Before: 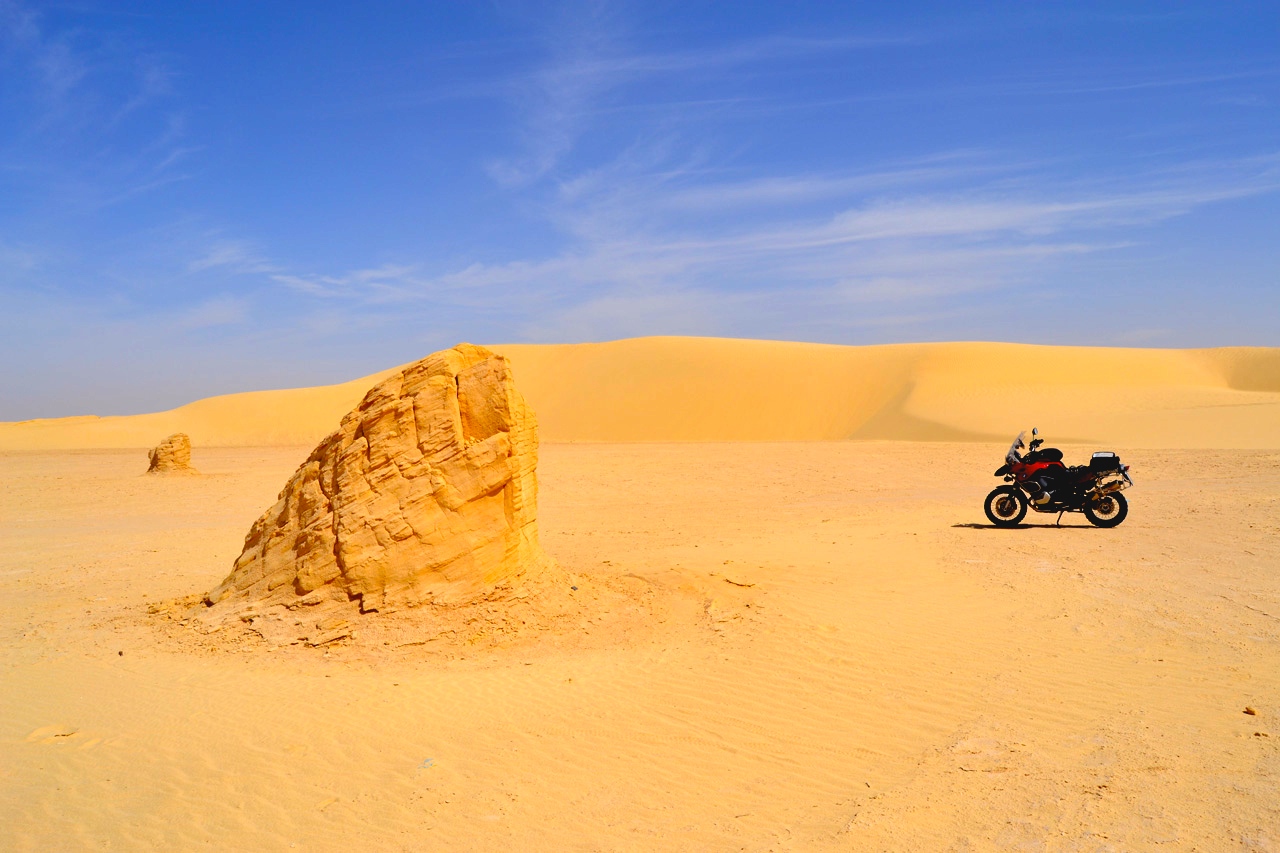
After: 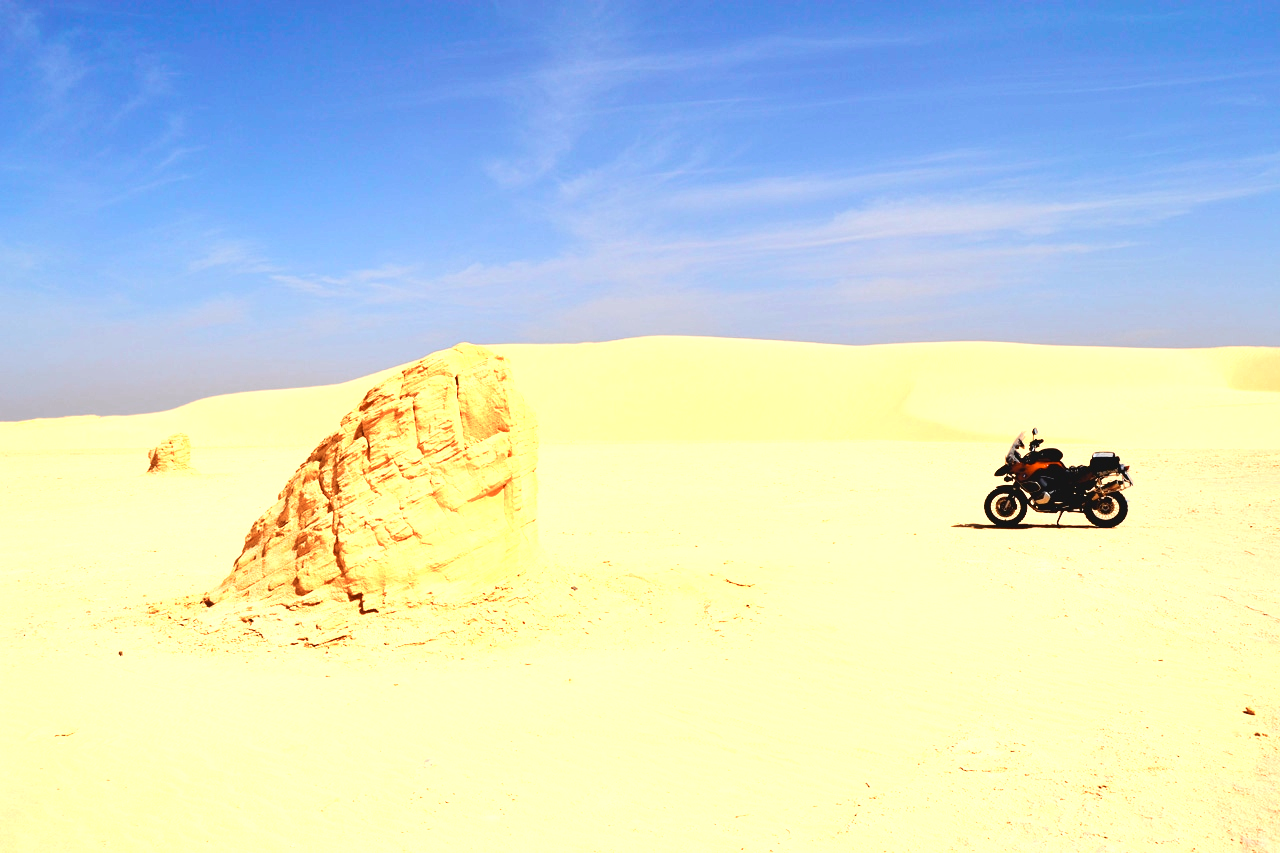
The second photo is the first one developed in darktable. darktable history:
tone curve: curves: ch0 [(0, 0) (0.003, 0.019) (0.011, 0.022) (0.025, 0.03) (0.044, 0.049) (0.069, 0.08) (0.1, 0.111) (0.136, 0.144) (0.177, 0.189) (0.224, 0.23) (0.277, 0.285) (0.335, 0.356) (0.399, 0.428) (0.468, 0.511) (0.543, 0.597) (0.623, 0.682) (0.709, 0.773) (0.801, 0.865) (0.898, 0.945) (1, 1)], preserve colors none
color zones: curves: ch0 [(0.018, 0.548) (0.197, 0.654) (0.425, 0.447) (0.605, 0.658) (0.732, 0.579)]; ch1 [(0.105, 0.531) (0.224, 0.531) (0.386, 0.39) (0.618, 0.456) (0.732, 0.456) (0.956, 0.421)]; ch2 [(0.039, 0.583) (0.215, 0.465) (0.399, 0.544) (0.465, 0.548) (0.614, 0.447) (0.724, 0.43) (0.882, 0.623) (0.956, 0.632)]
